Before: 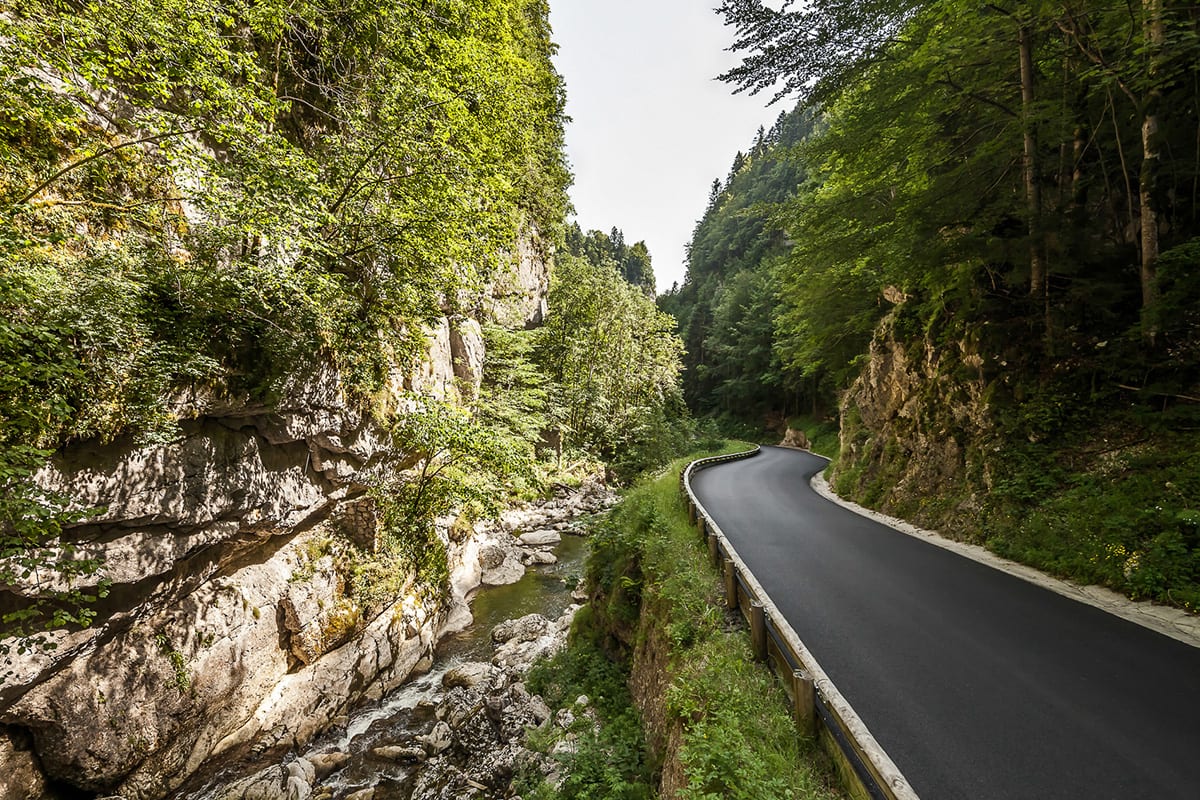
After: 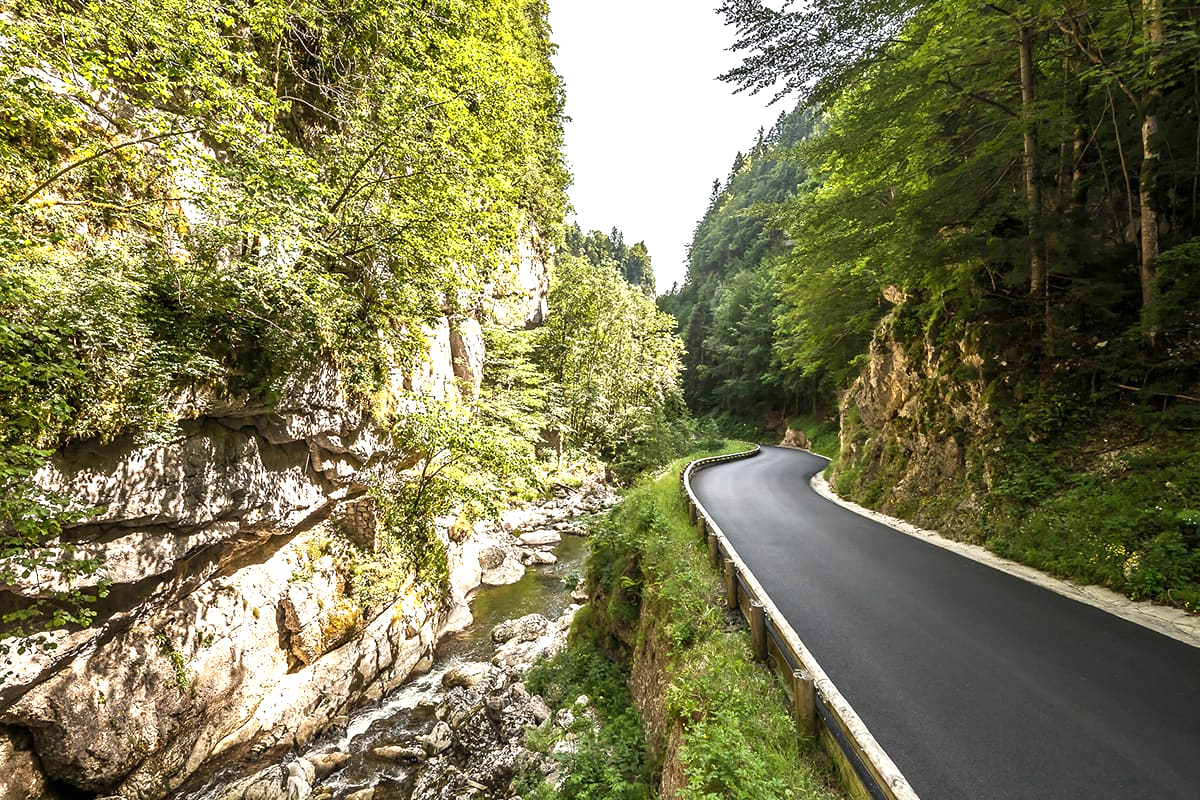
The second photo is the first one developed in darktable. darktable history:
exposure: exposure 0.921 EV, compensate highlight preservation false
color balance rgb: global vibrance 0.5%
